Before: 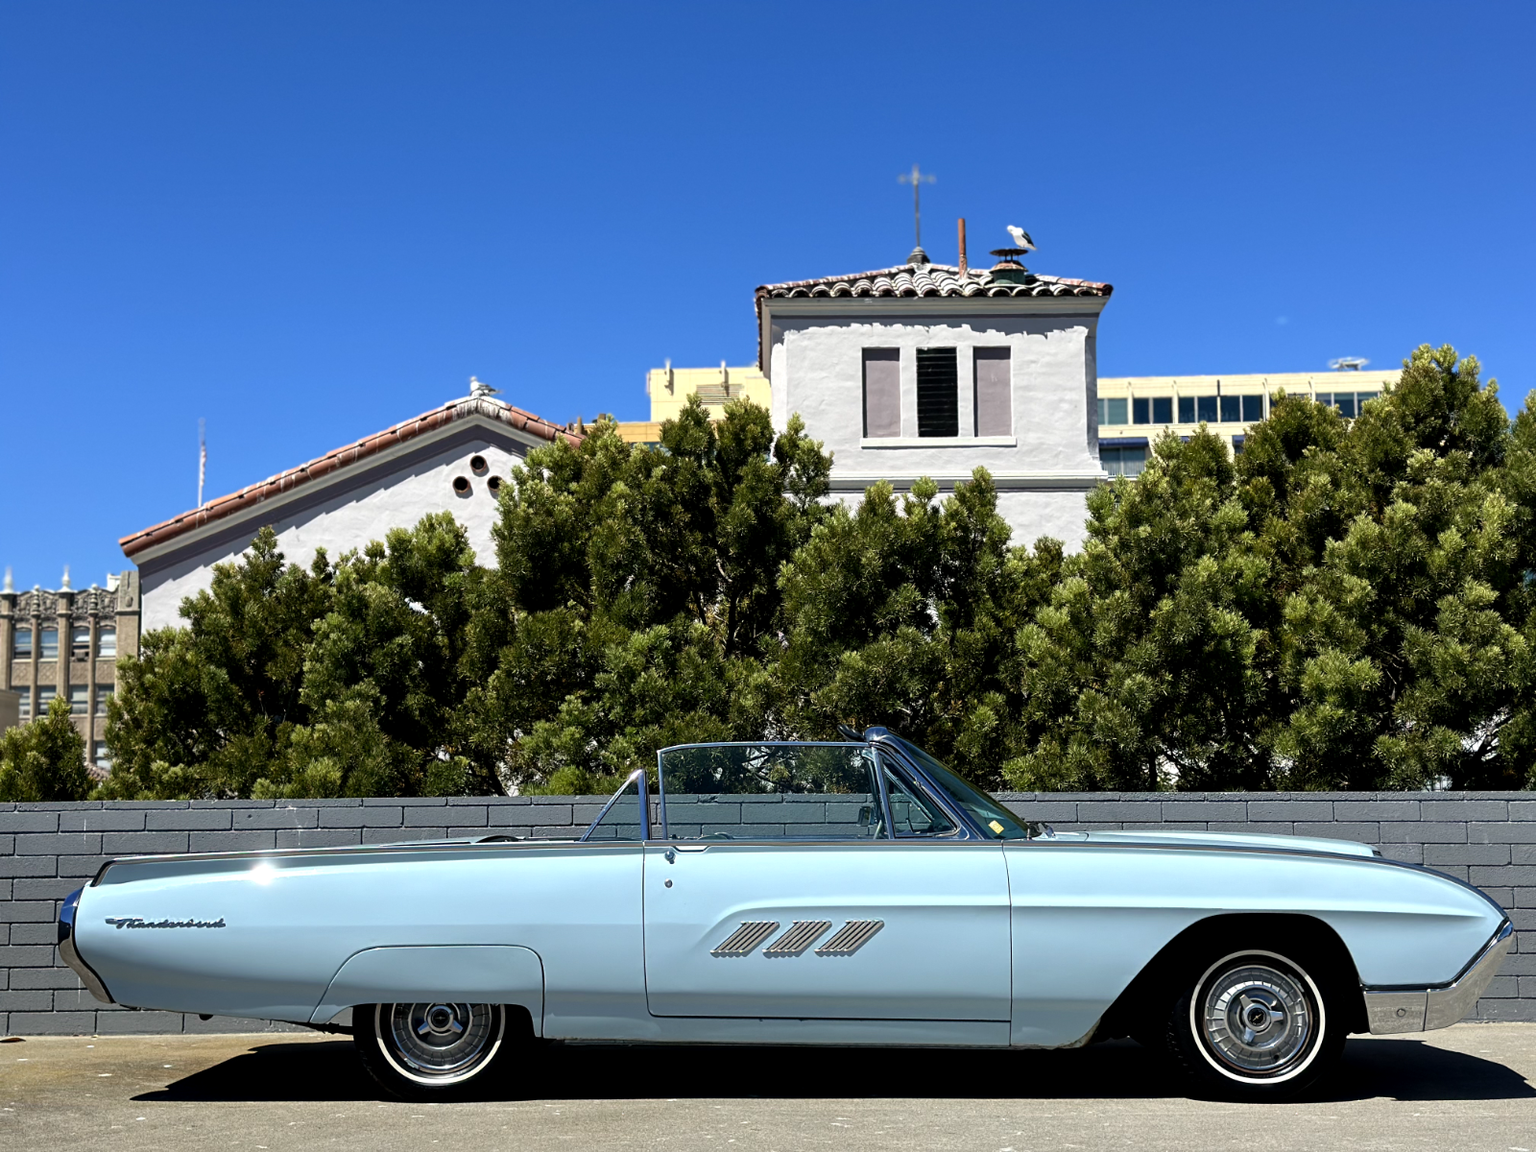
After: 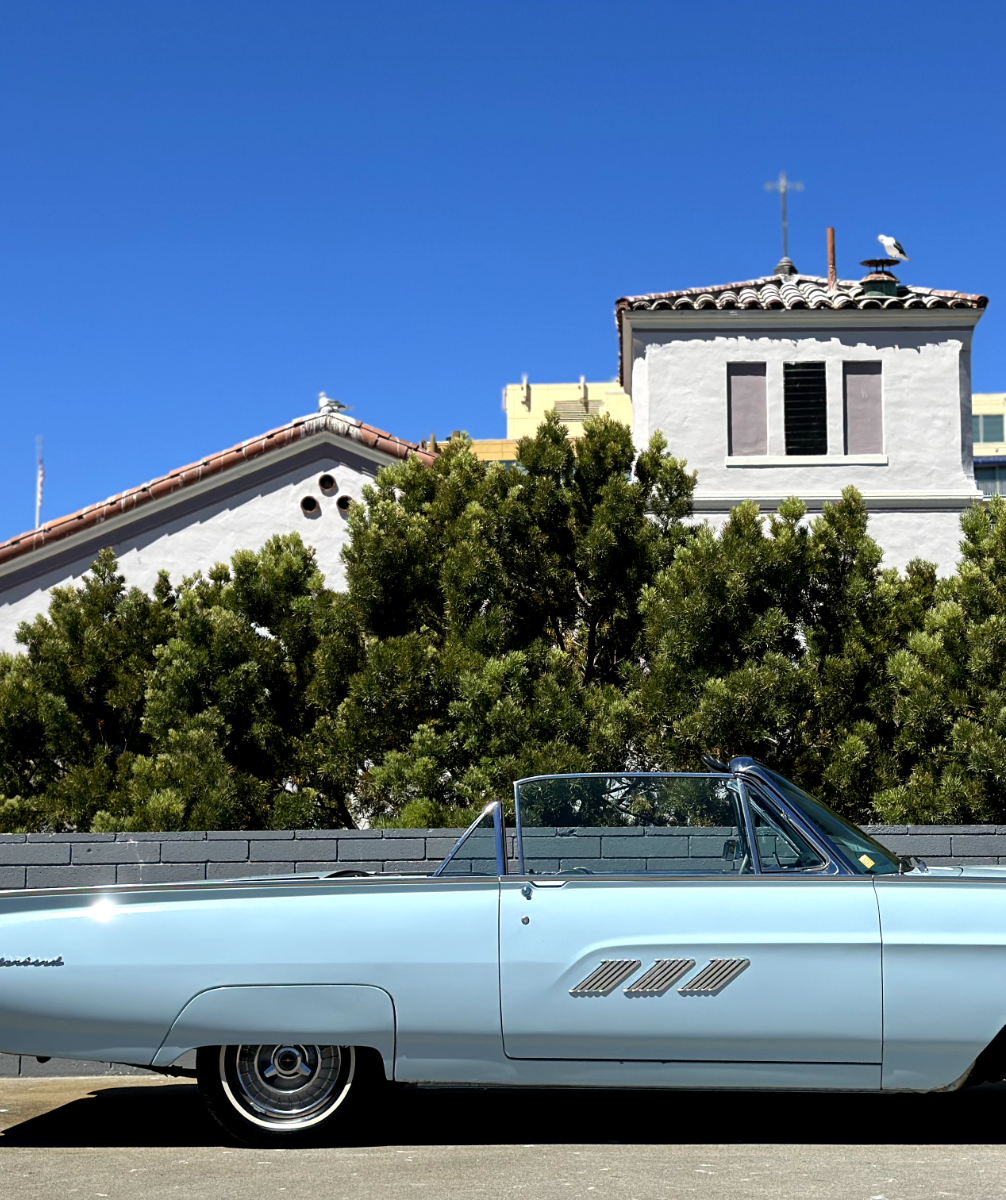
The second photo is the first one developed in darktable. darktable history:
crop: left 10.73%, right 26.351%
